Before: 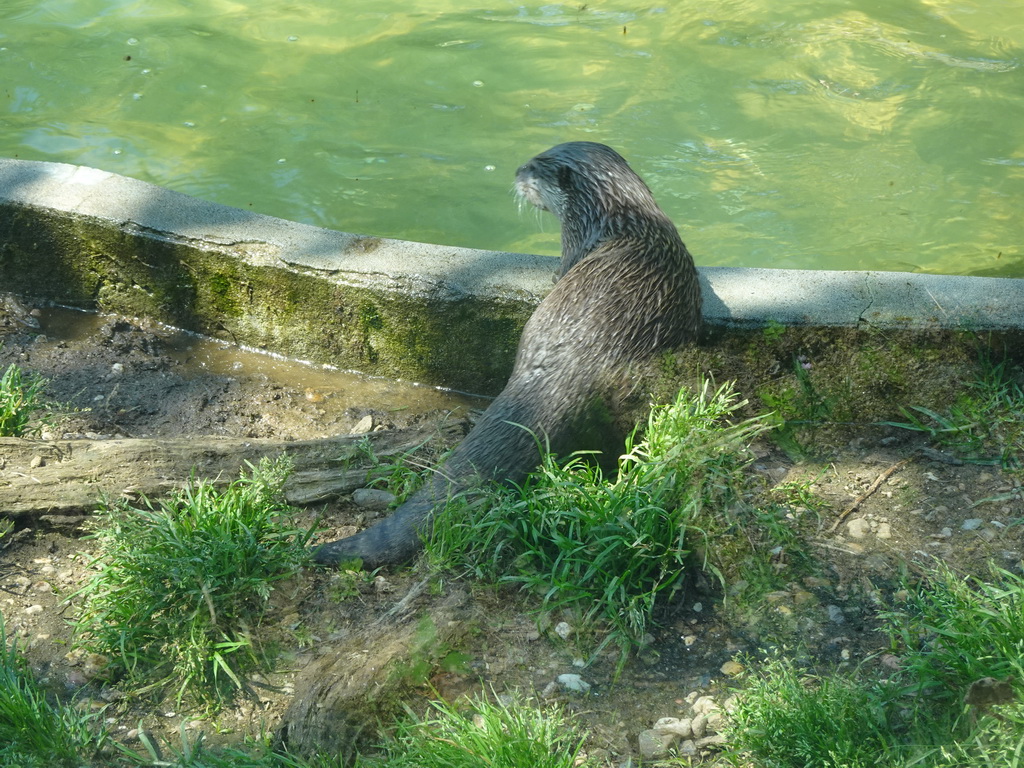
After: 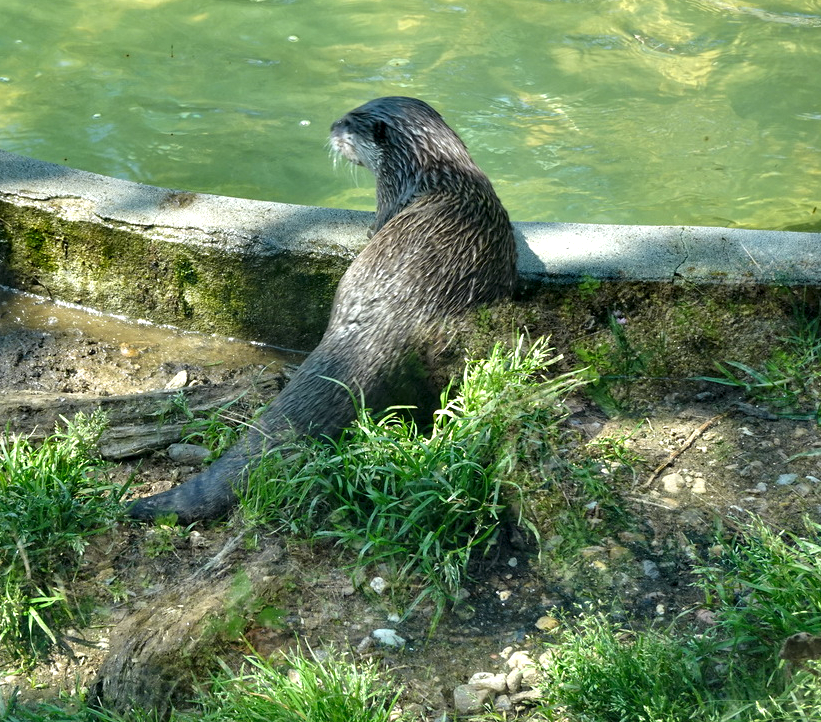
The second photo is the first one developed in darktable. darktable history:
contrast equalizer: octaves 7, y [[0.6 ×6], [0.55 ×6], [0 ×6], [0 ×6], [0 ×6]]
crop and rotate: left 18.084%, top 5.927%, right 1.721%
